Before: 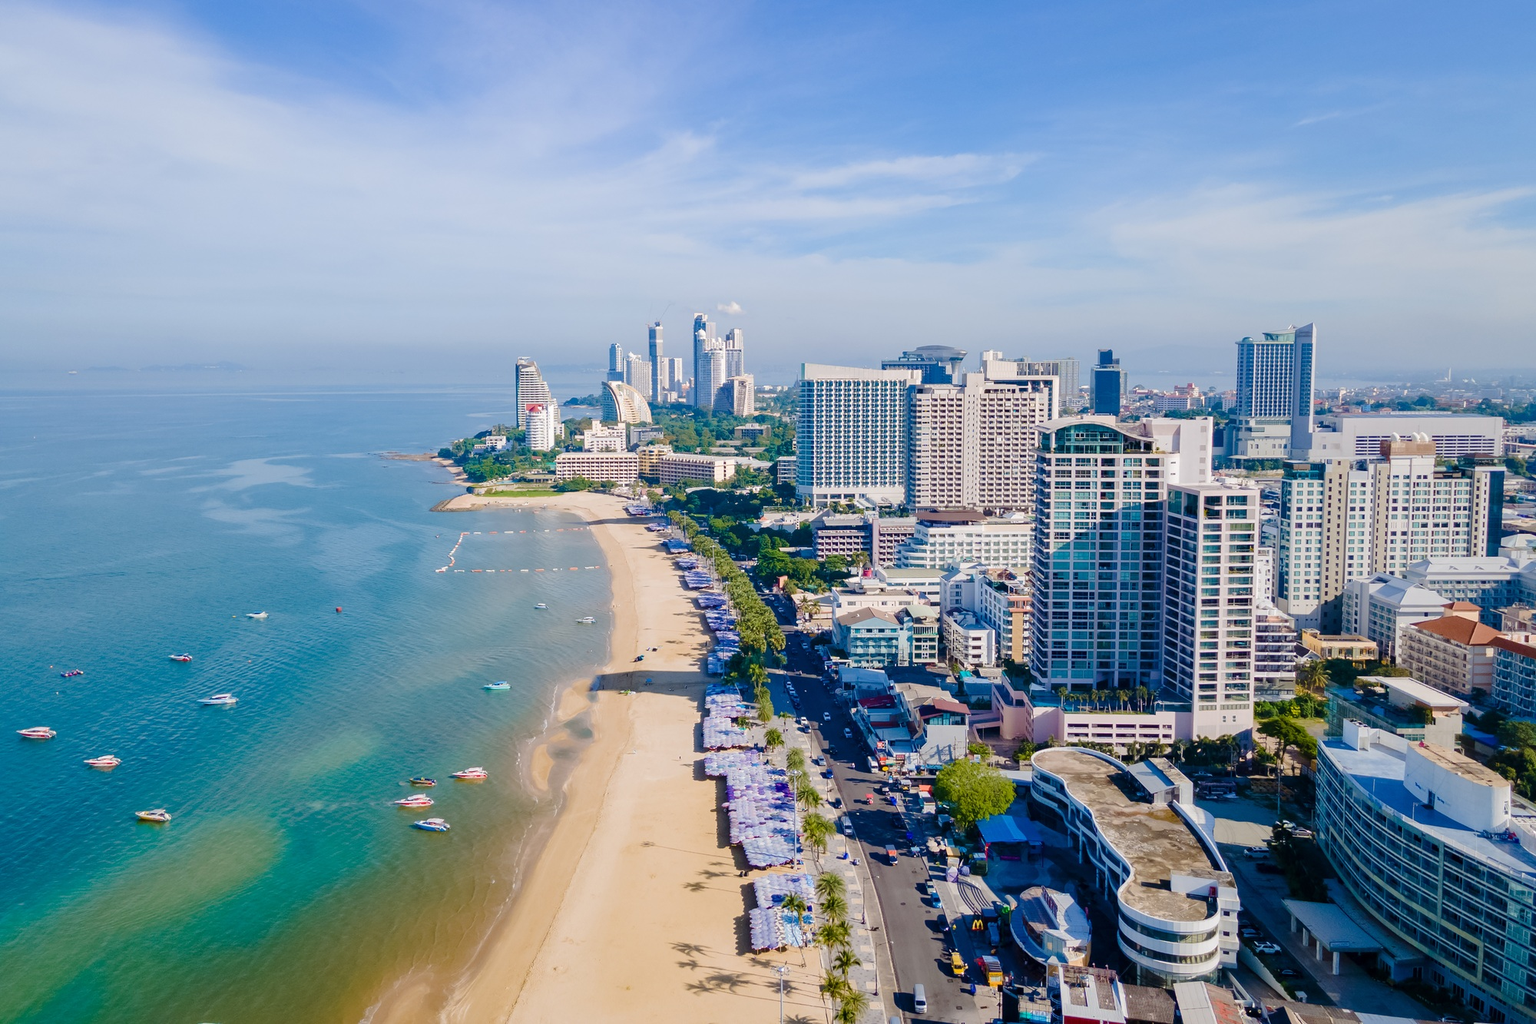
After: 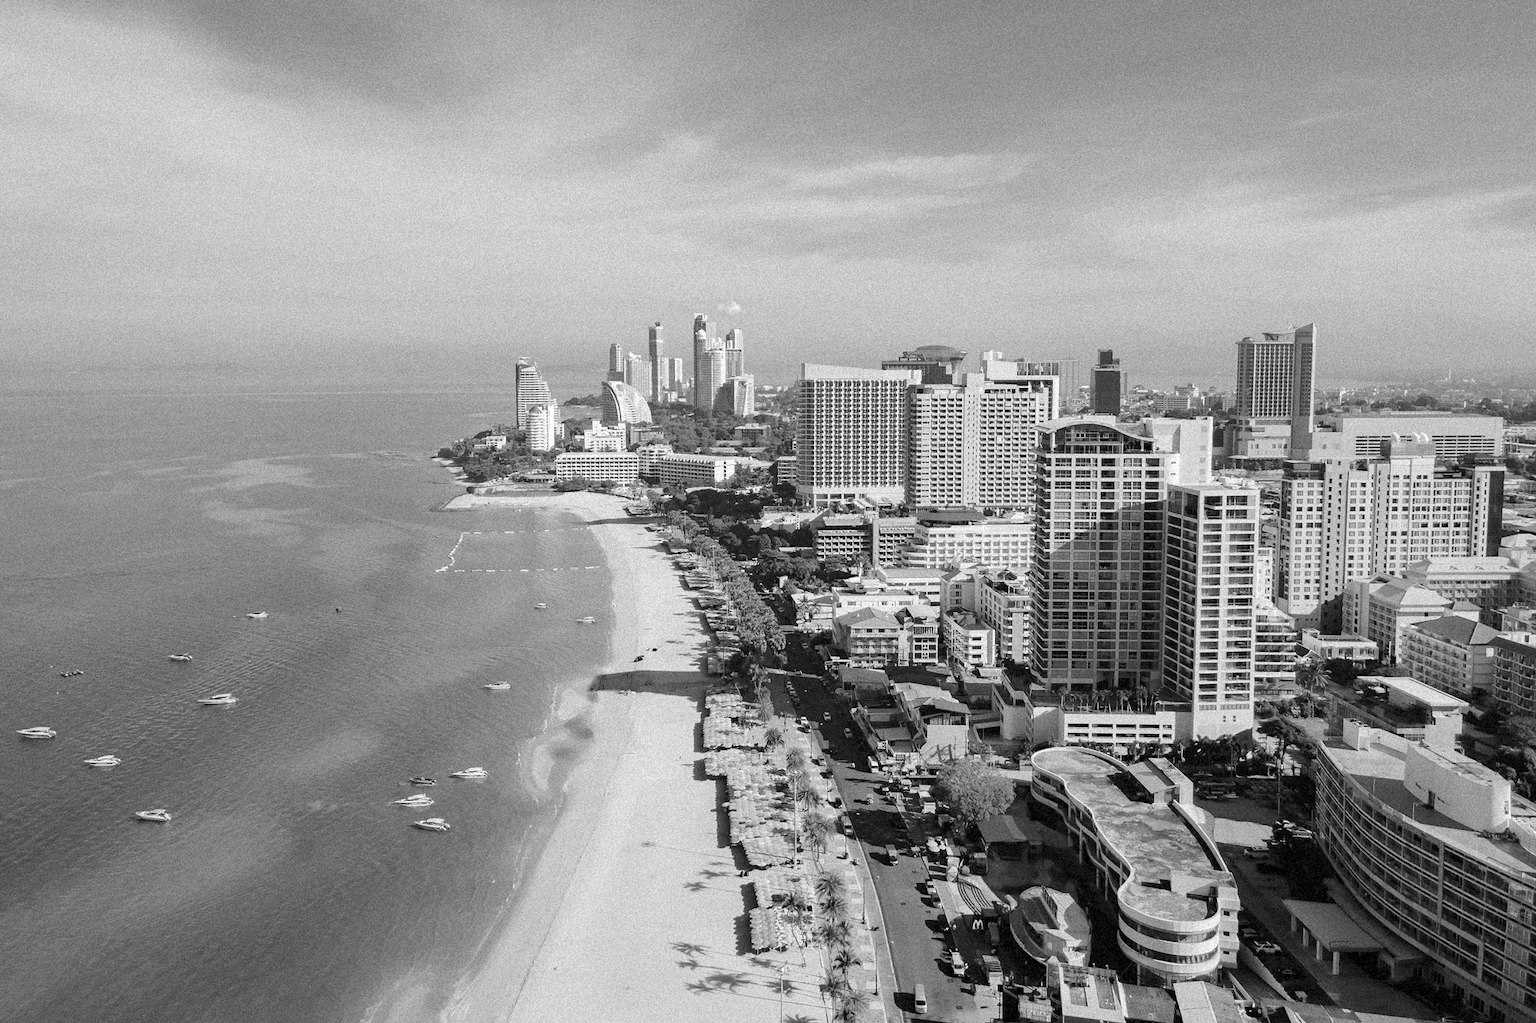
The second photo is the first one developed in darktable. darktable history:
grain: coarseness 9.38 ISO, strength 34.99%, mid-tones bias 0%
monochrome: a 32, b 64, size 2.3
white balance: red 1.188, blue 1.11
